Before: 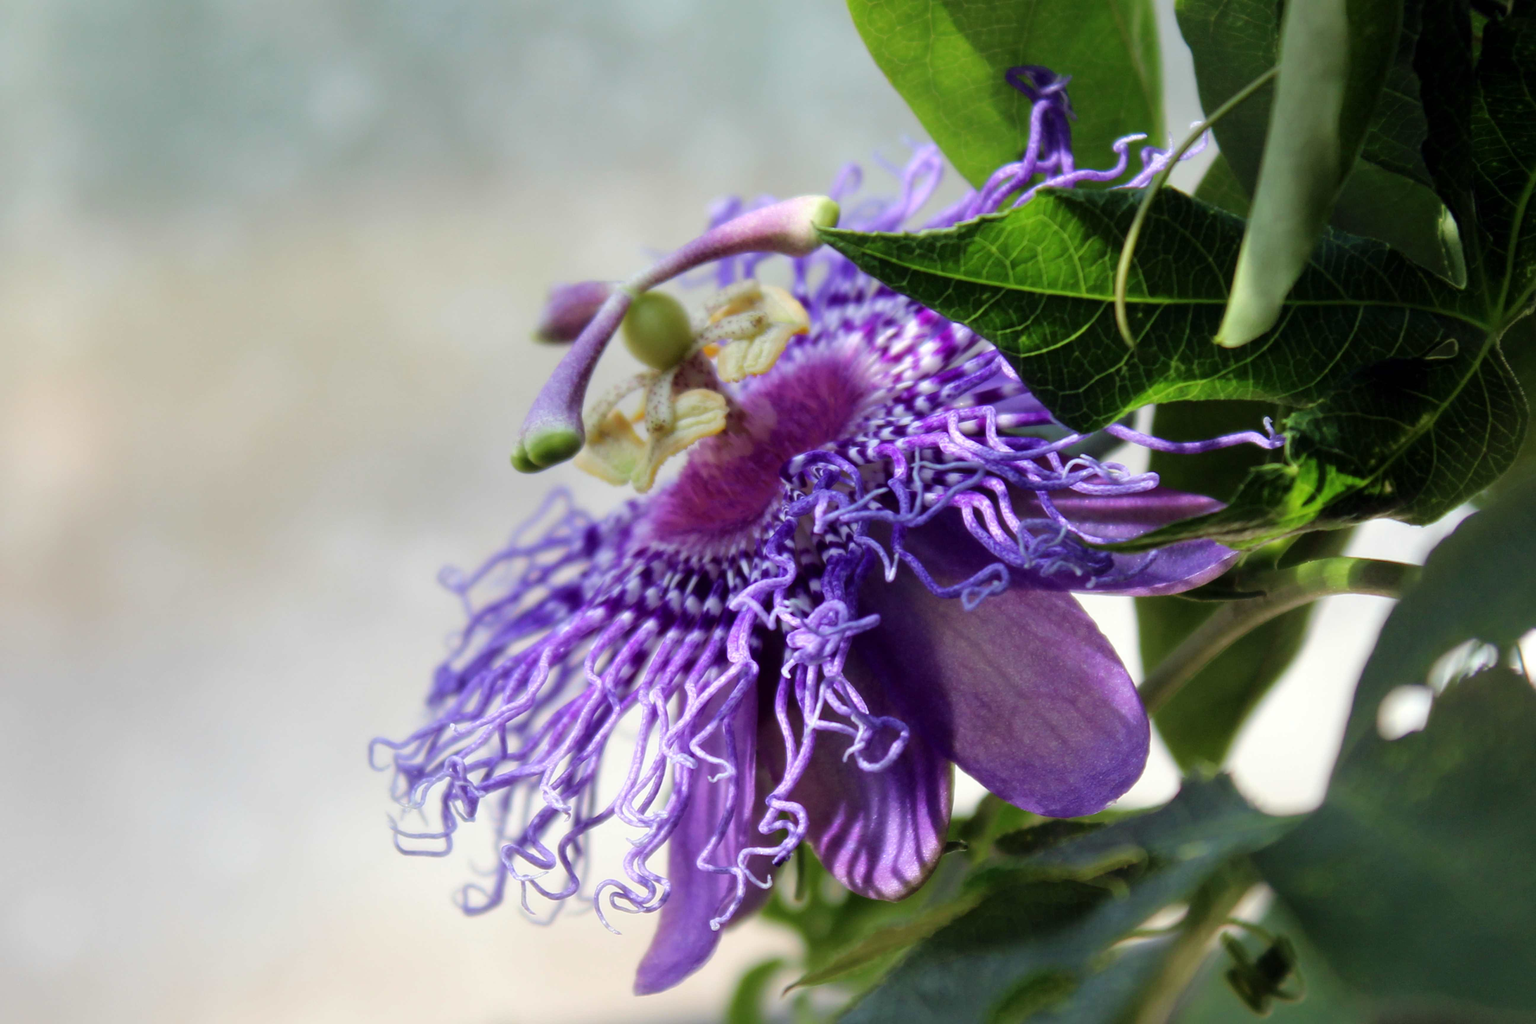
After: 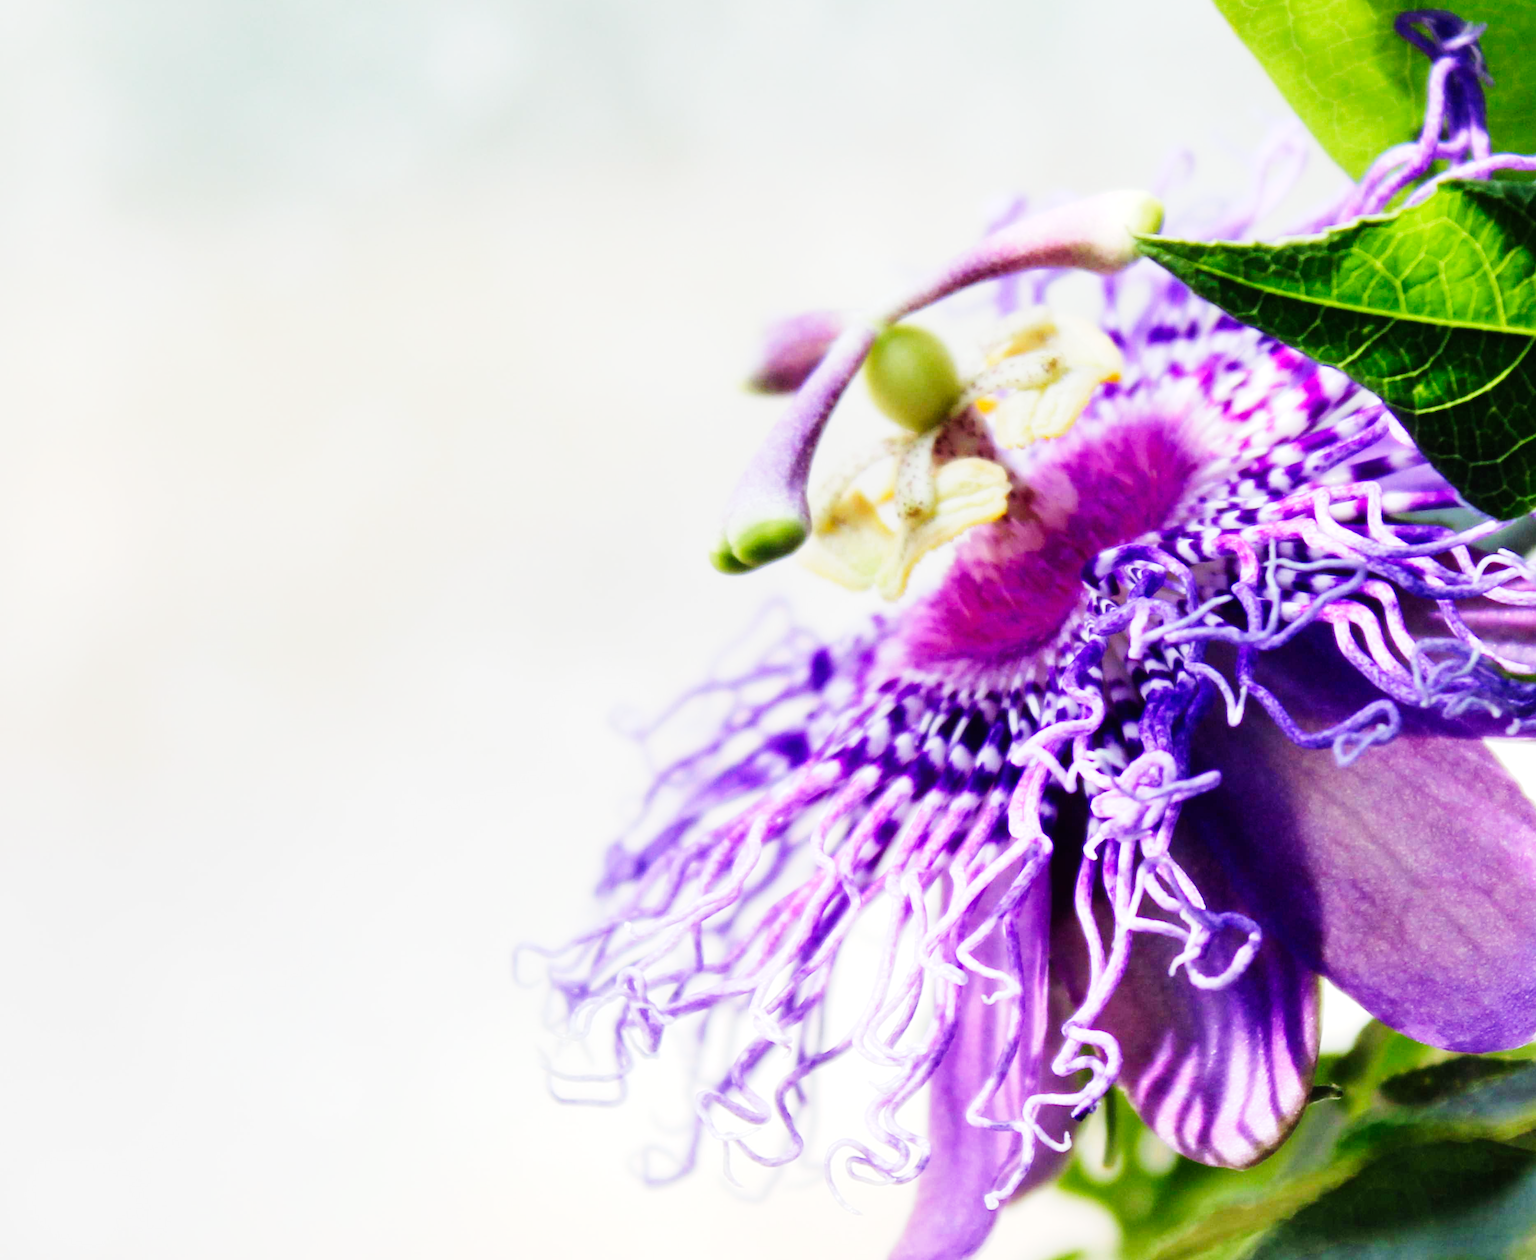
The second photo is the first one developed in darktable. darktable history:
base curve: curves: ch0 [(0, 0) (0, 0.001) (0.001, 0.001) (0.004, 0.002) (0.007, 0.004) (0.015, 0.013) (0.033, 0.045) (0.052, 0.096) (0.075, 0.17) (0.099, 0.241) (0.163, 0.42) (0.219, 0.55) (0.259, 0.616) (0.327, 0.722) (0.365, 0.765) (0.522, 0.873) (0.547, 0.881) (0.689, 0.919) (0.826, 0.952) (1, 1)], preserve colors none
crop: top 5.745%, right 27.886%, bottom 5.488%
exposure: black level correction 0, exposure 0.199 EV, compensate highlight preservation false
